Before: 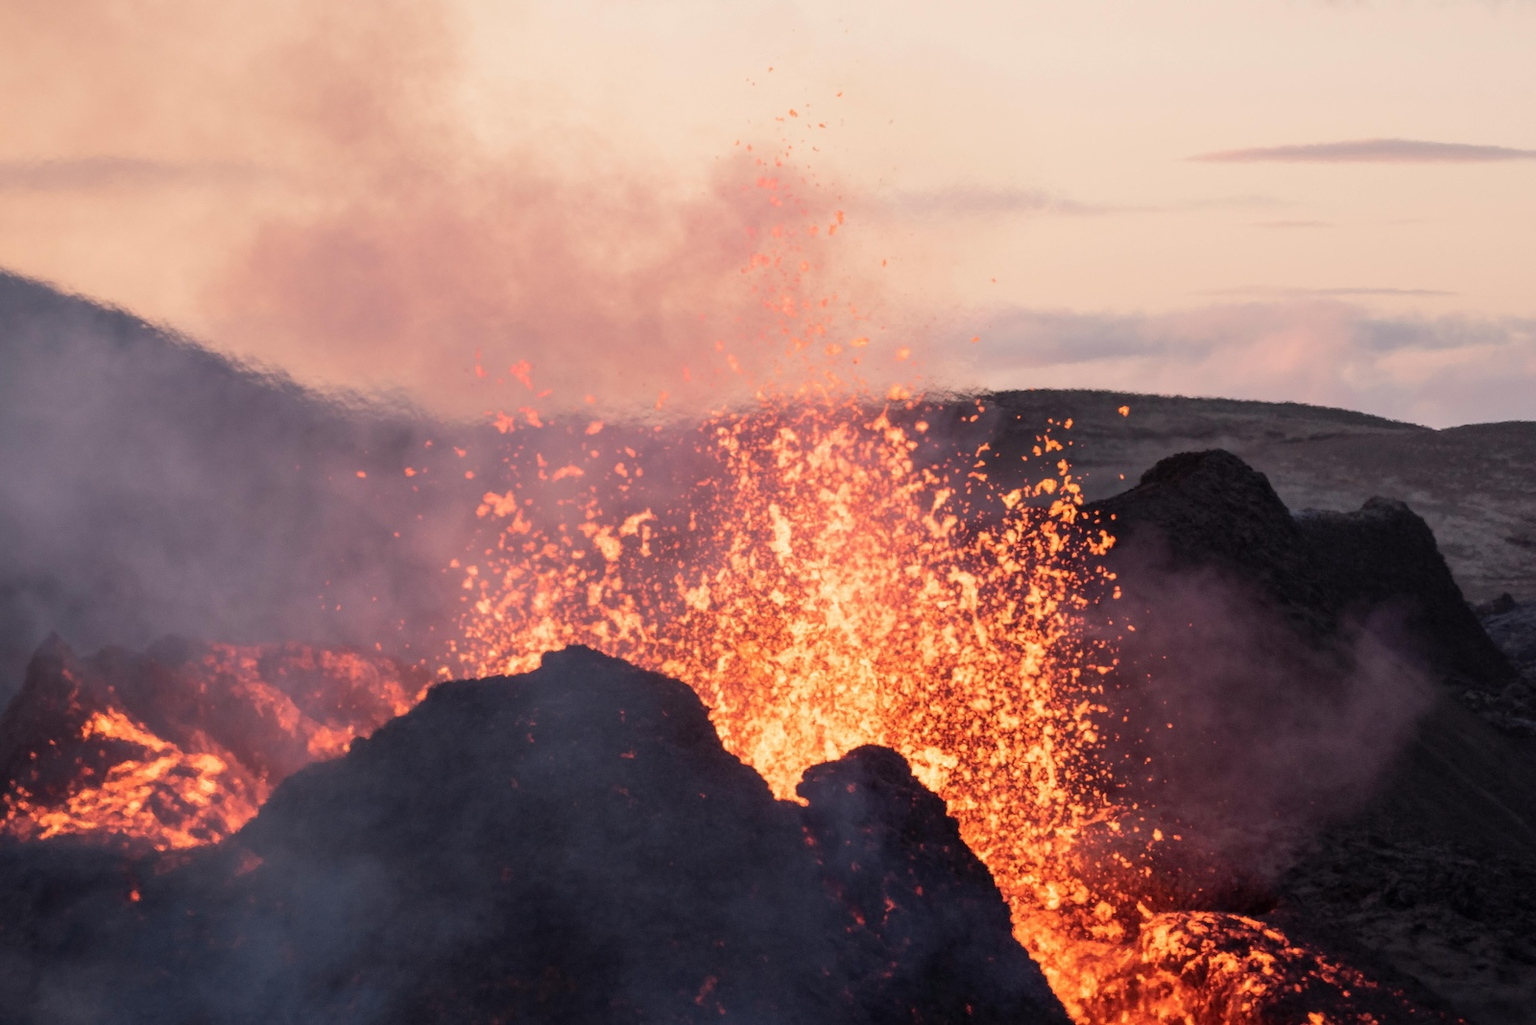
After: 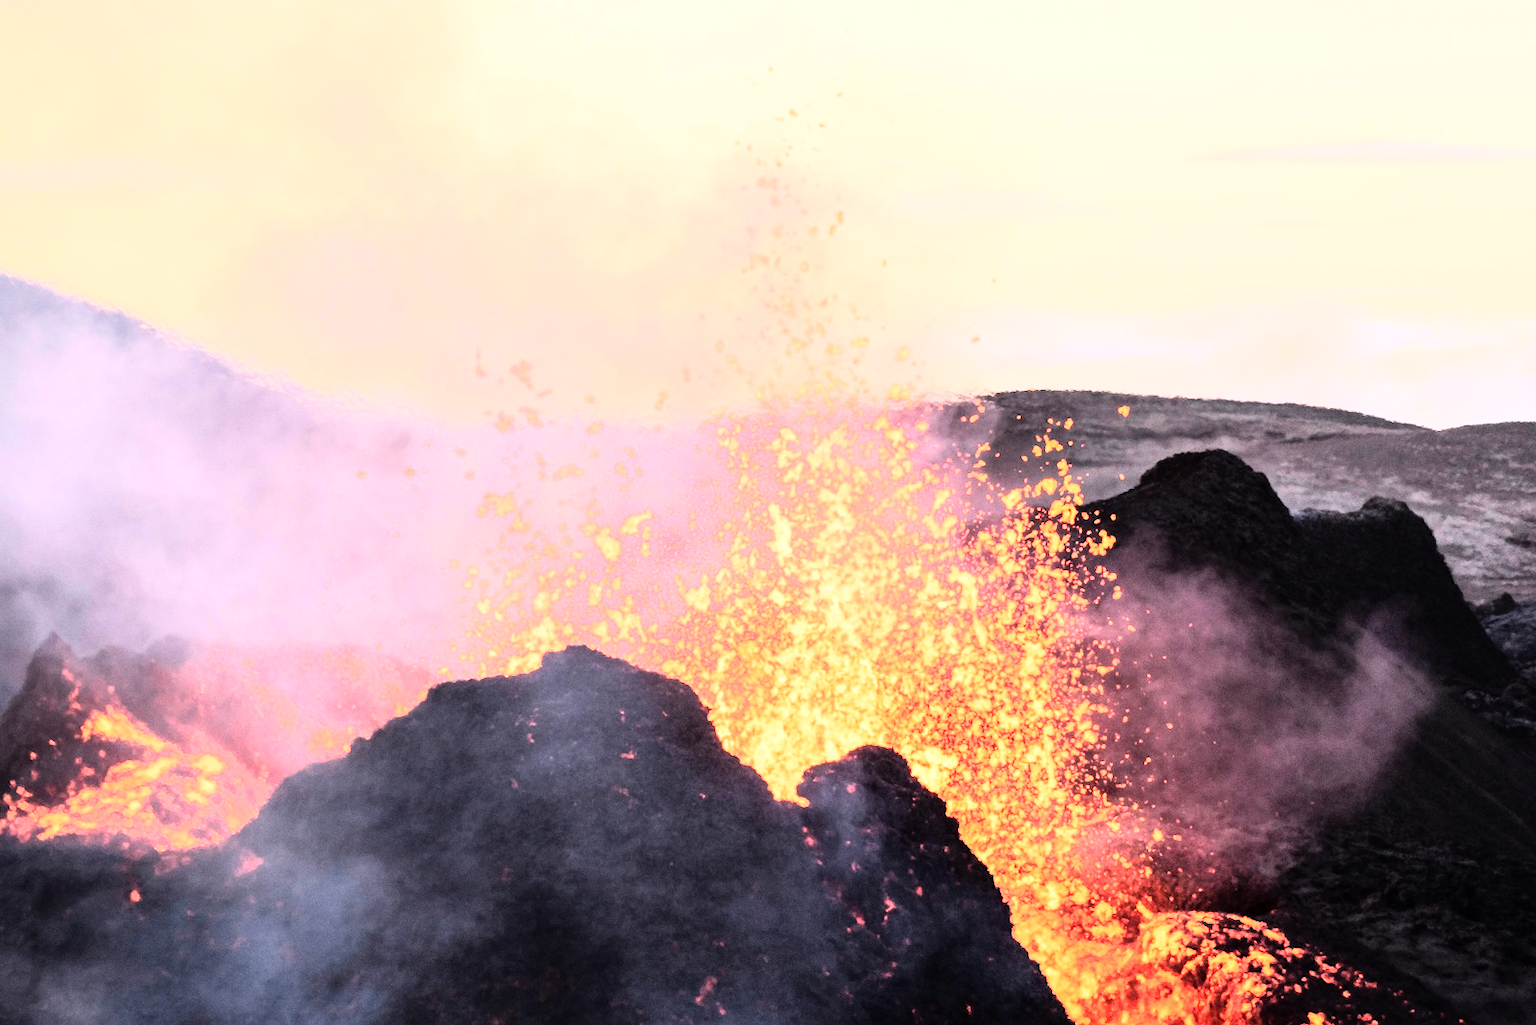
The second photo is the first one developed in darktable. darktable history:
rgb curve: curves: ch0 [(0, 0) (0.21, 0.15) (0.24, 0.21) (0.5, 0.75) (0.75, 0.96) (0.89, 0.99) (1, 1)]; ch1 [(0, 0.02) (0.21, 0.13) (0.25, 0.2) (0.5, 0.67) (0.75, 0.9) (0.89, 0.97) (1, 1)]; ch2 [(0, 0.02) (0.21, 0.13) (0.25, 0.2) (0.5, 0.67) (0.75, 0.9) (0.89, 0.97) (1, 1)], compensate middle gray true
exposure: black level correction 0, exposure 1.1 EV, compensate highlight preservation false
